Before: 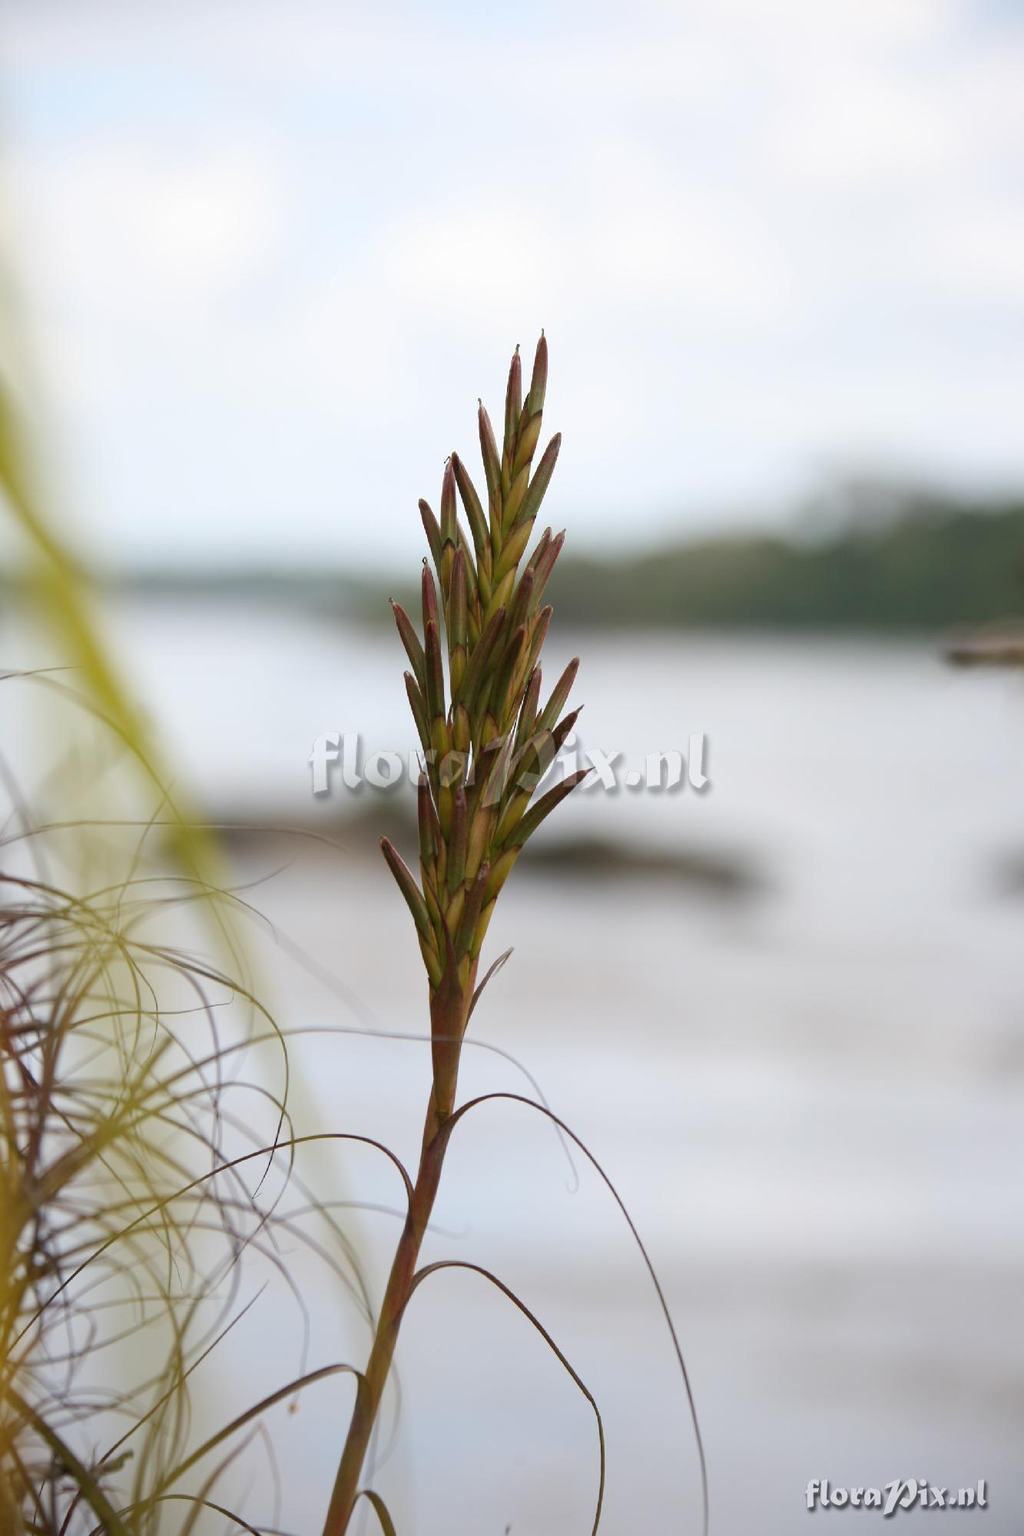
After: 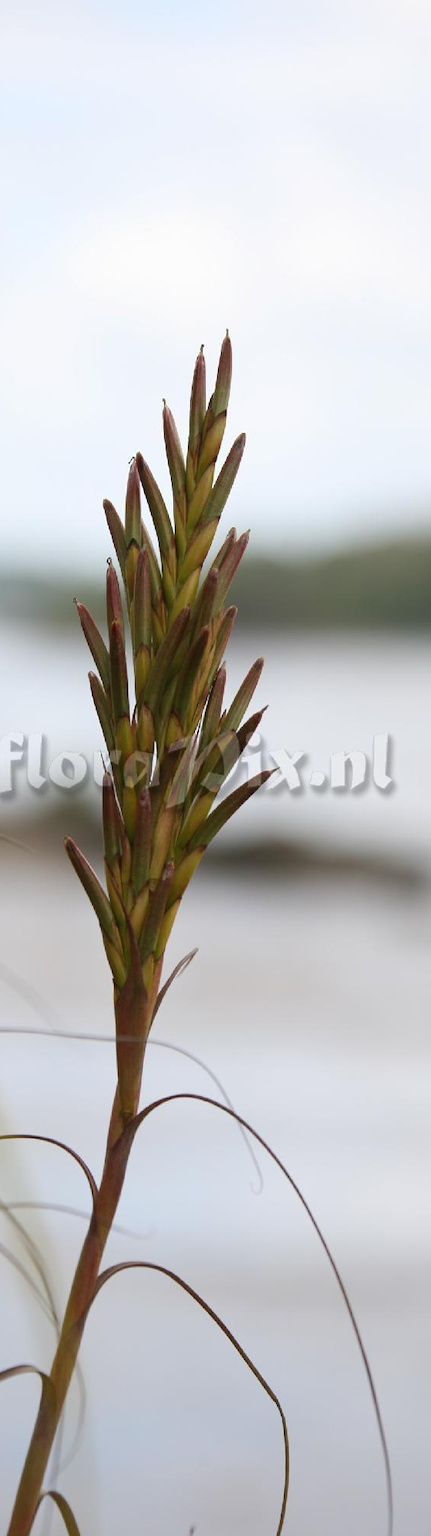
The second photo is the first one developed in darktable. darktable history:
crop: left 30.849%, right 27.047%
